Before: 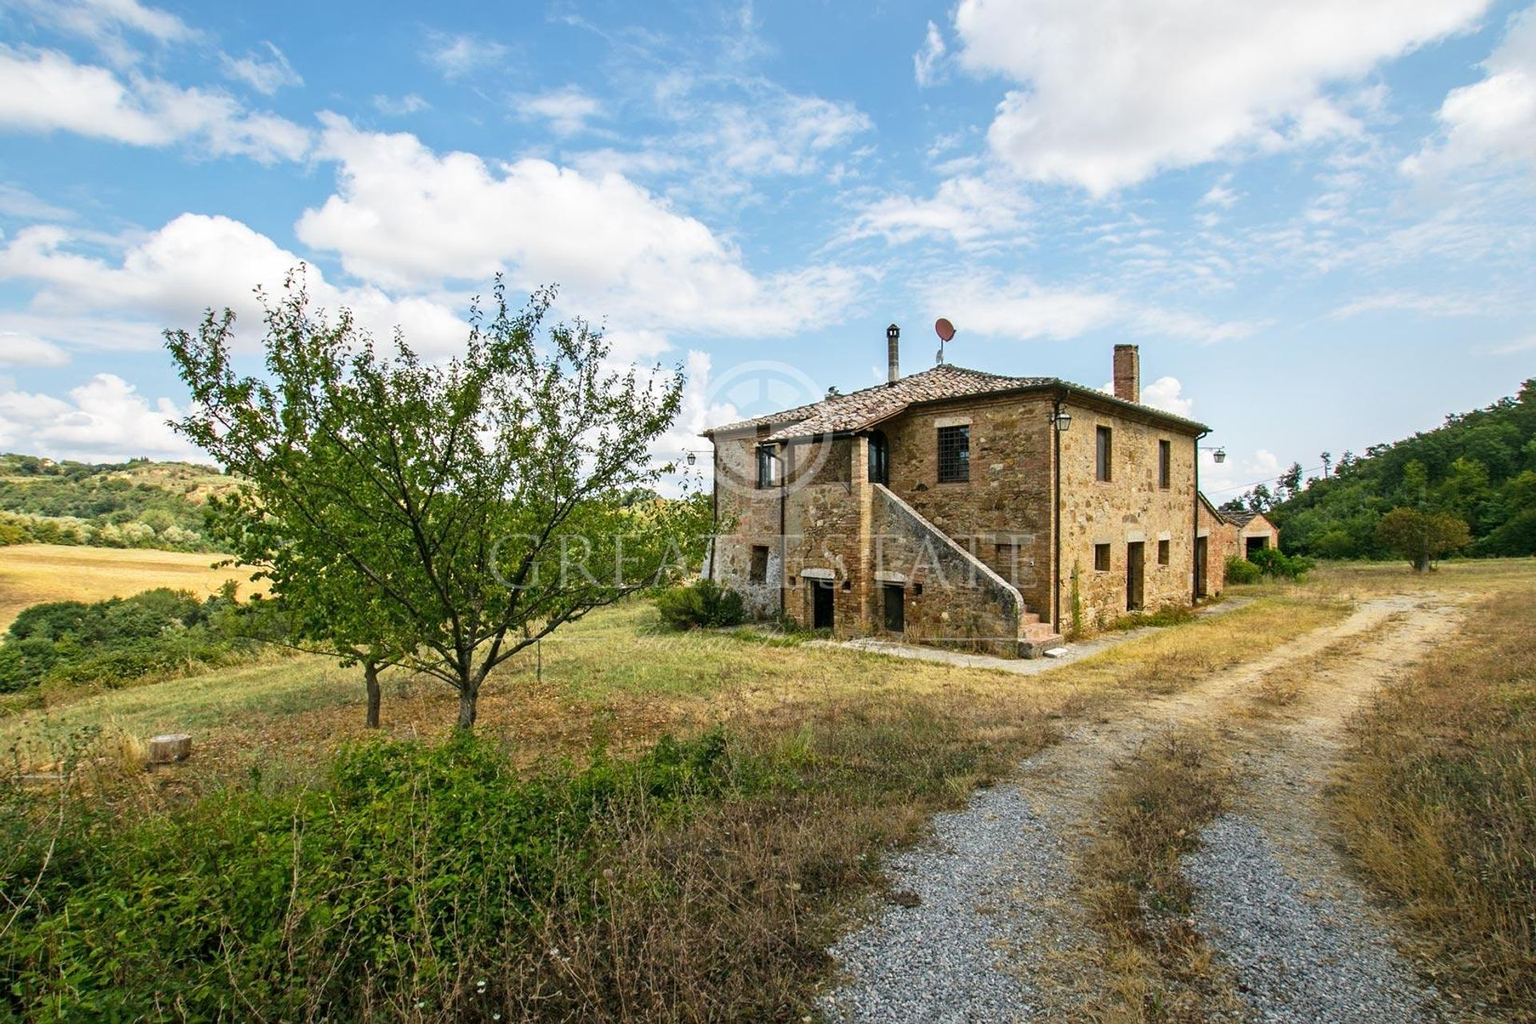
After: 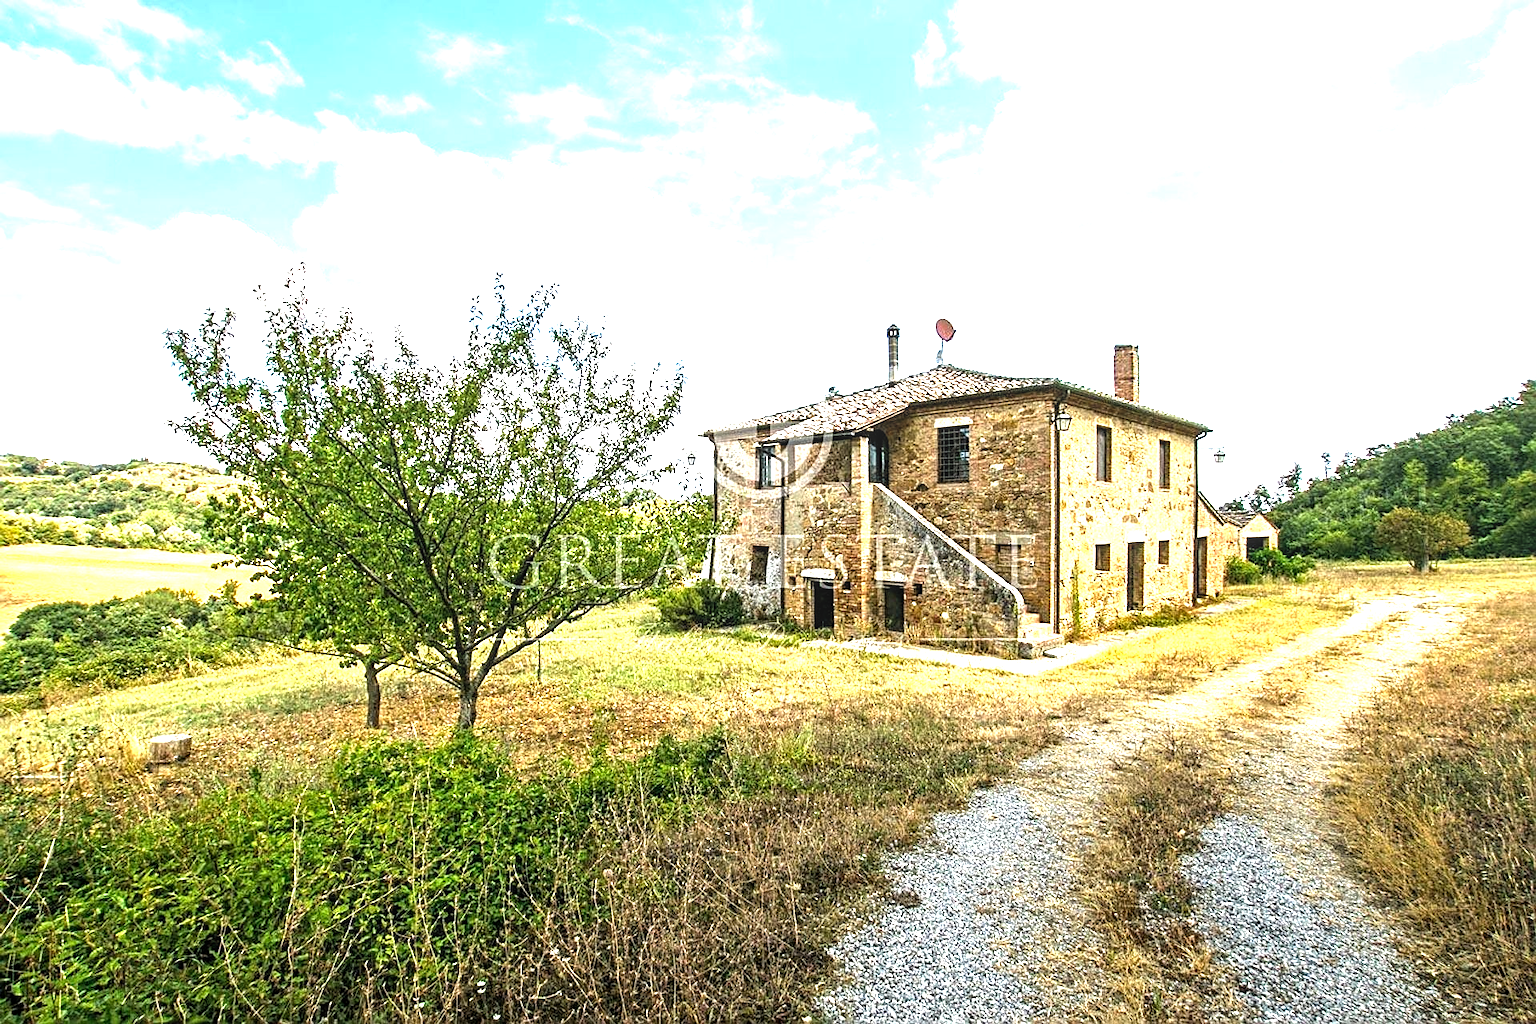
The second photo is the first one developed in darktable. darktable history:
local contrast: on, module defaults
sharpen: on, module defaults
levels: levels [0.012, 0.367, 0.697]
exposure: exposure 0.187 EV, compensate exposure bias true, compensate highlight preservation false
